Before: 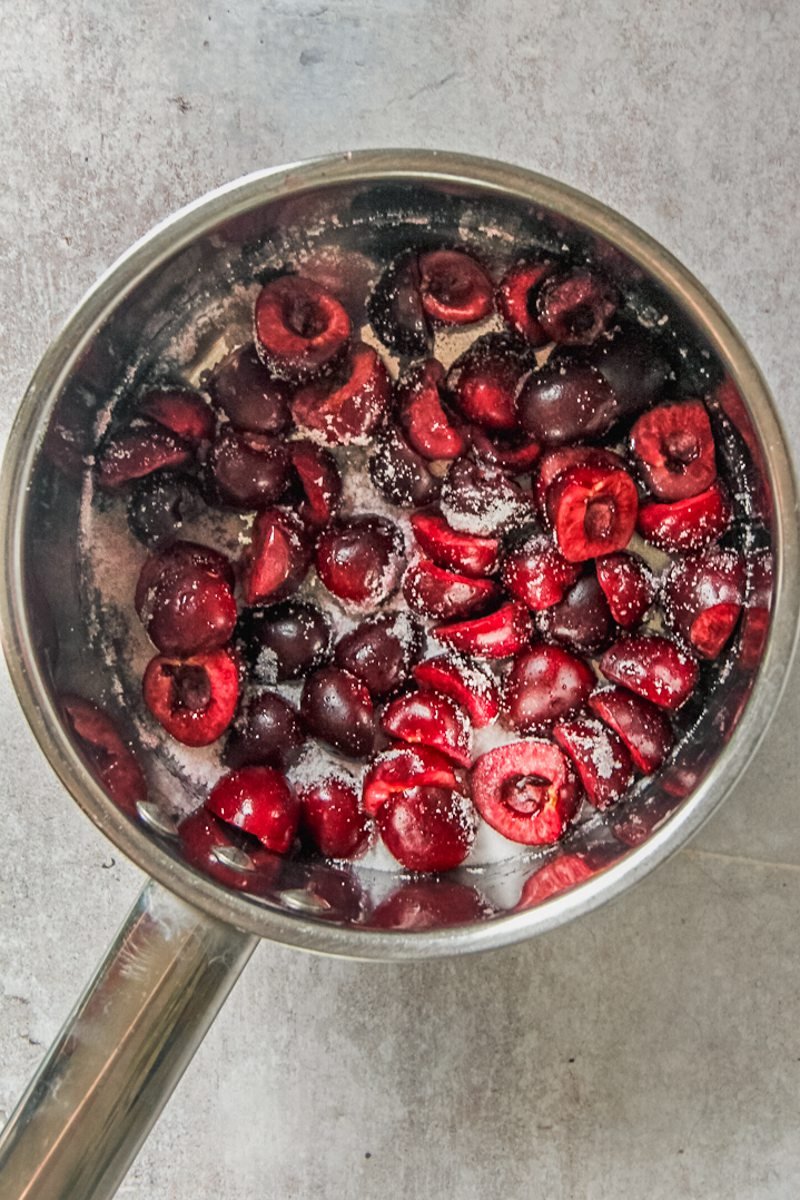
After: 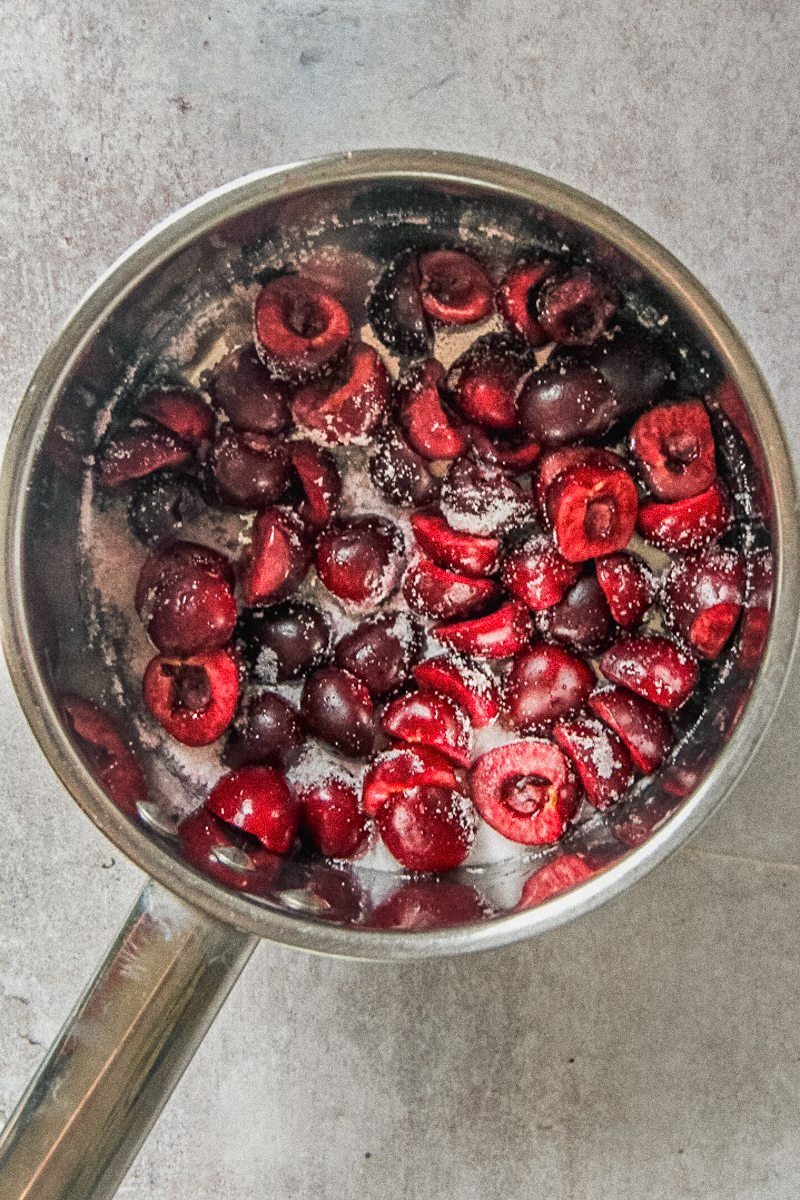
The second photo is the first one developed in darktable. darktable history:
grain: coarseness 0.09 ISO, strength 40%
shadows and highlights: shadows 37.27, highlights -28.18, soften with gaussian
